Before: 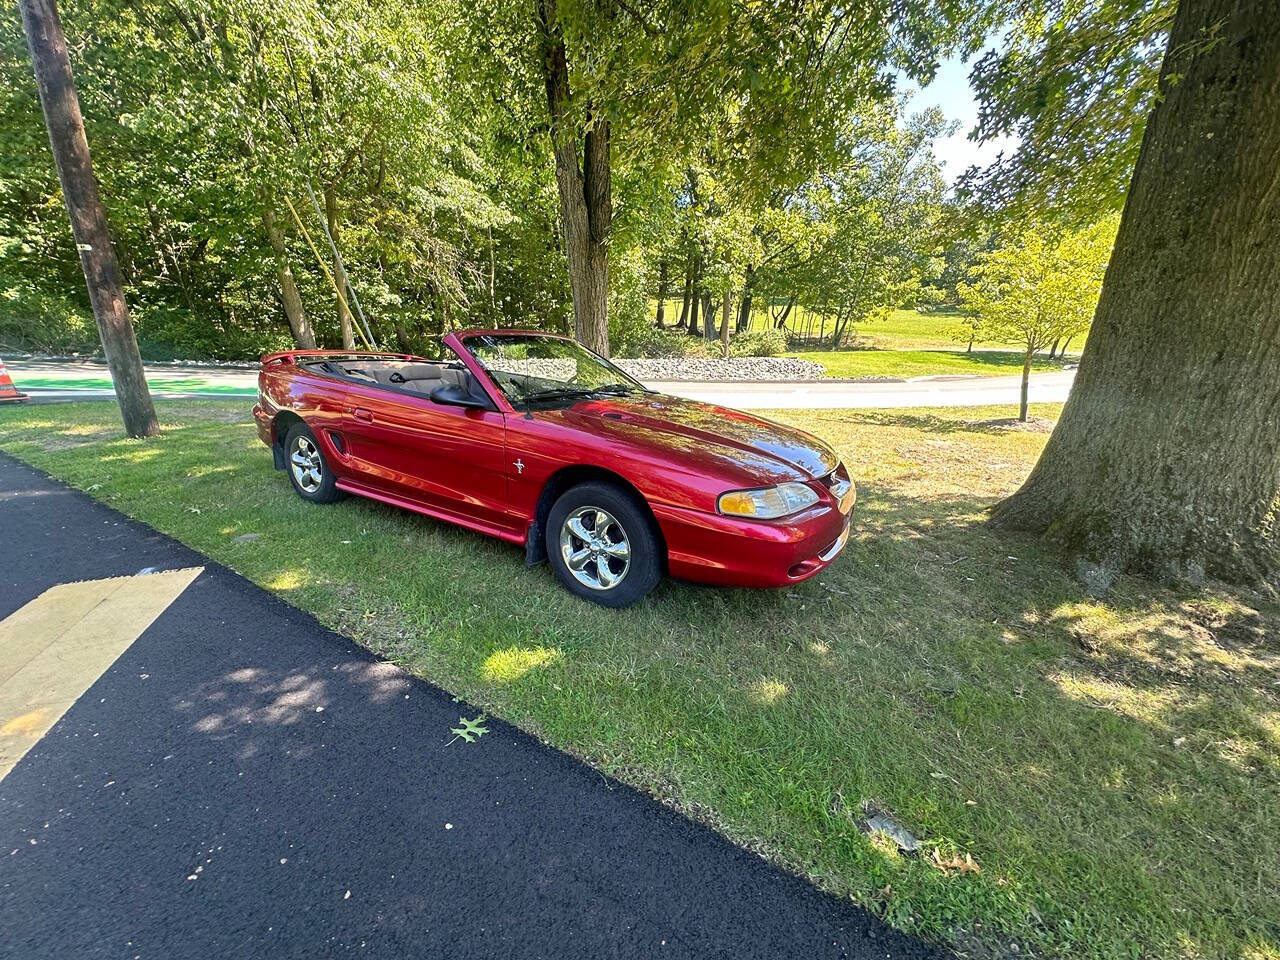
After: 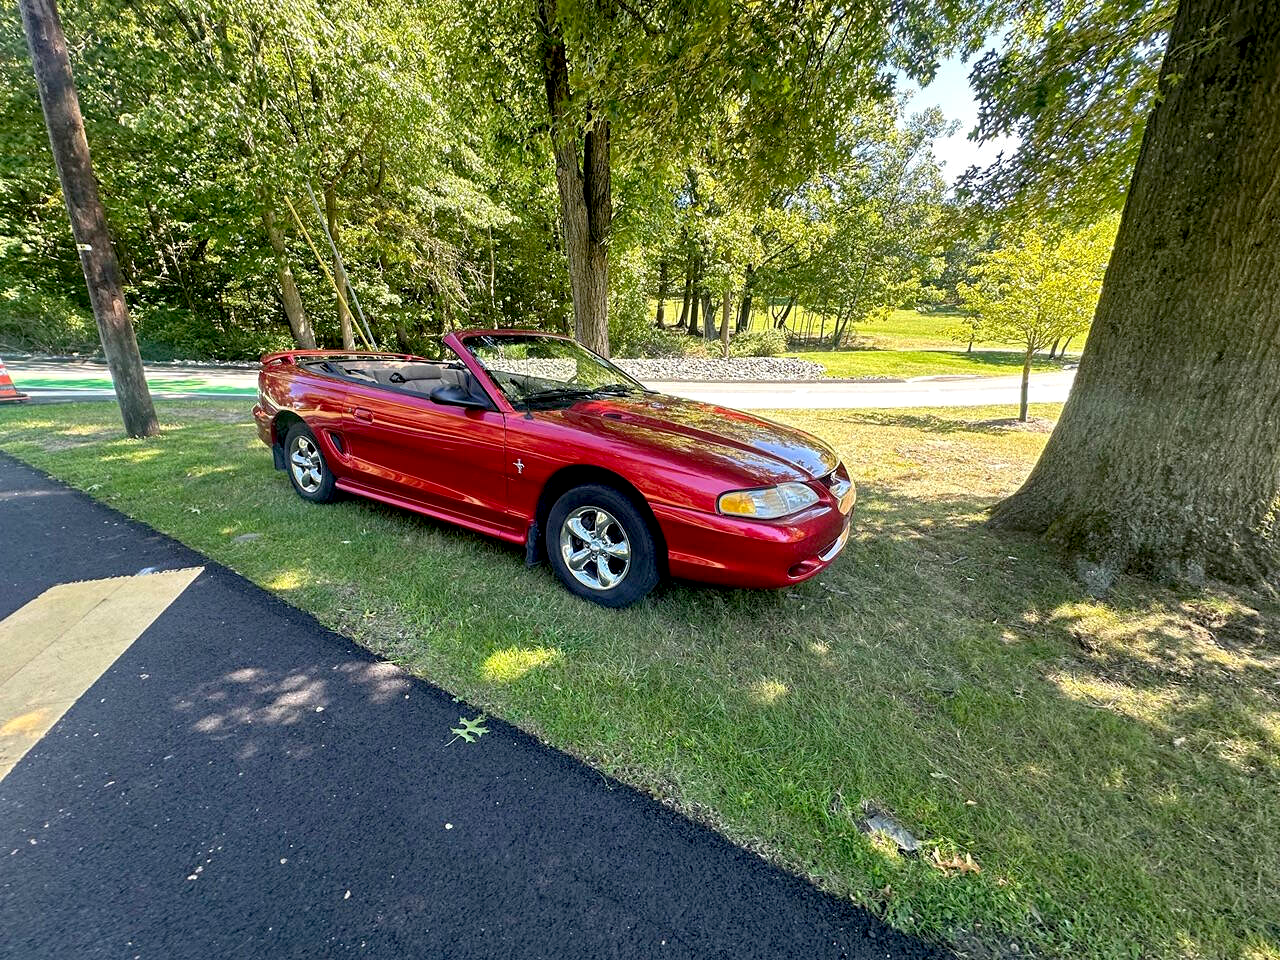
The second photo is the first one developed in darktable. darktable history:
exposure: black level correction 0.01, exposure 0.011 EV, compensate highlight preservation false
local contrast: highlights 106%, shadows 98%, detail 119%, midtone range 0.2
